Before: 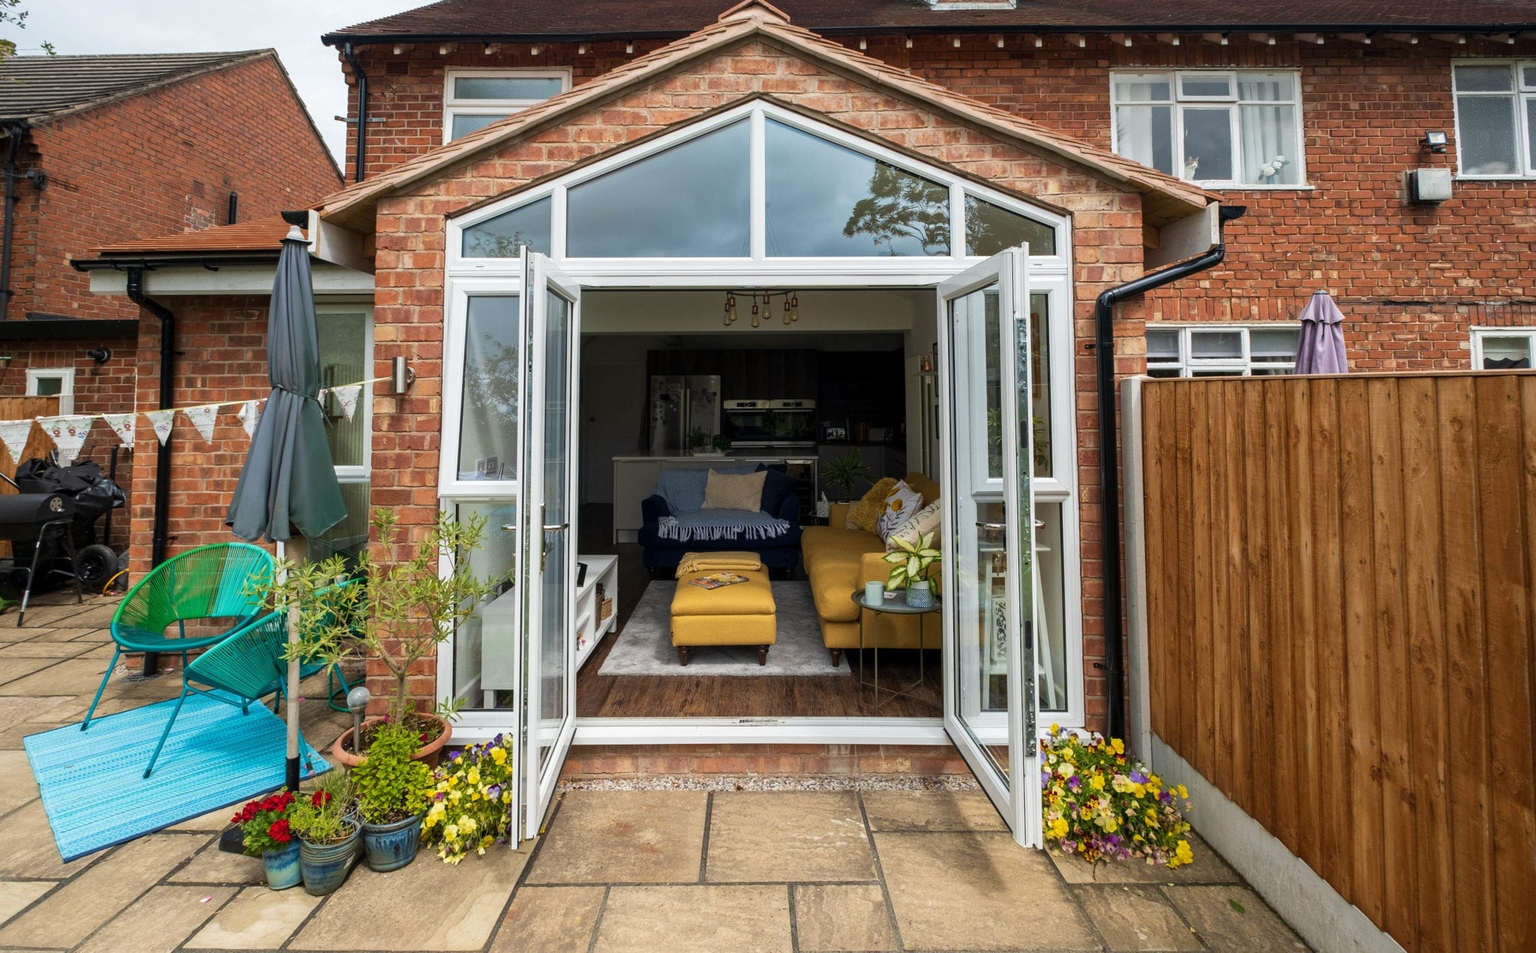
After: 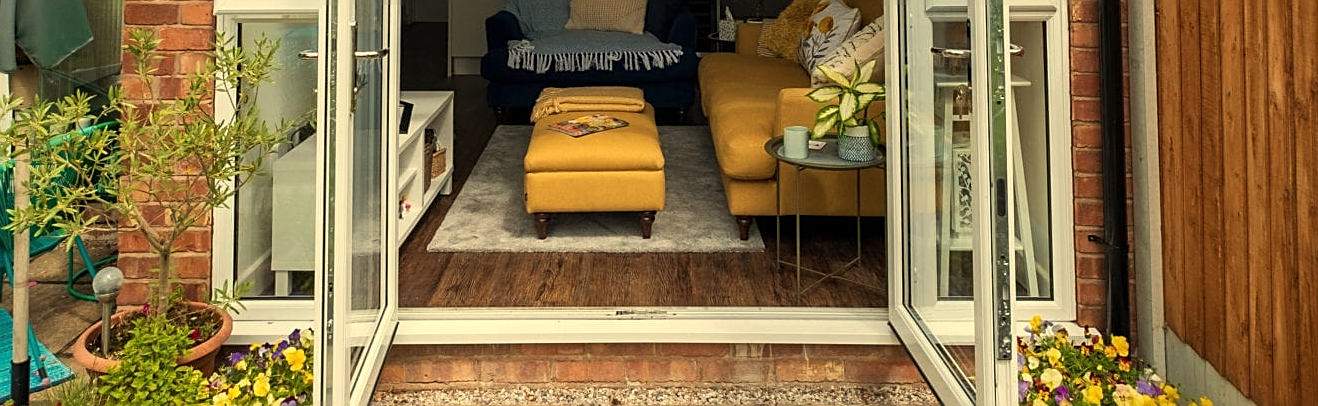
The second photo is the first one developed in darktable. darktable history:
white balance: red 1.08, blue 0.791
crop: left 18.091%, top 51.13%, right 17.525%, bottom 16.85%
sharpen: on, module defaults
tone equalizer: on, module defaults
